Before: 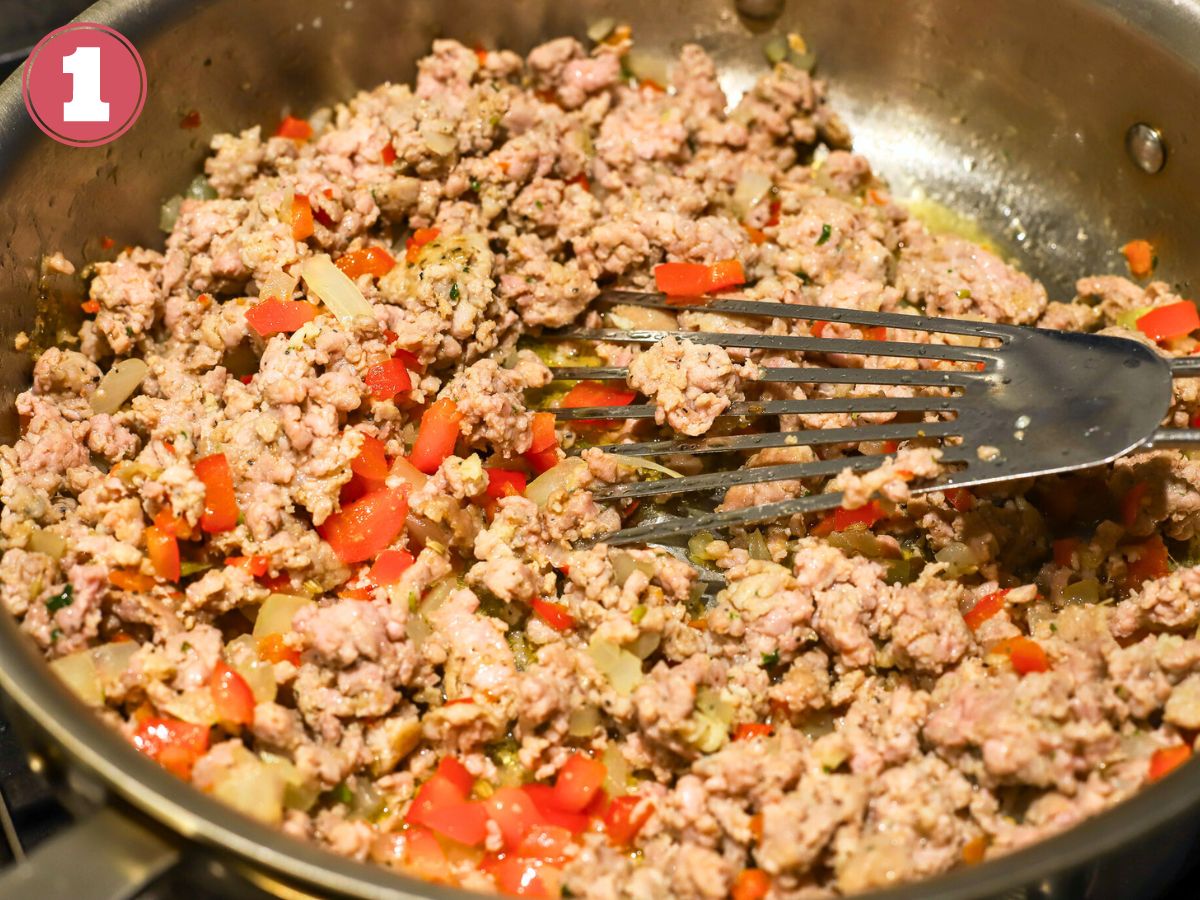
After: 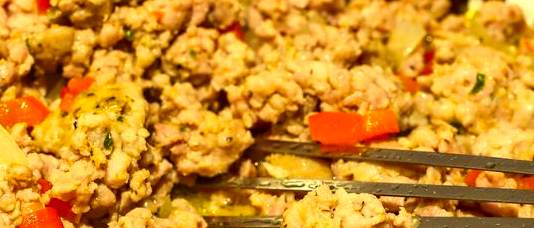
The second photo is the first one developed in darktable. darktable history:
crop: left 28.87%, top 16.808%, right 26.592%, bottom 57.834%
haze removal: compatibility mode true, adaptive false
color correction: highlights a* -0.609, highlights b* 39.81, shadows a* 9.49, shadows b* -0.242
exposure: exposure 0.129 EV, compensate highlight preservation false
